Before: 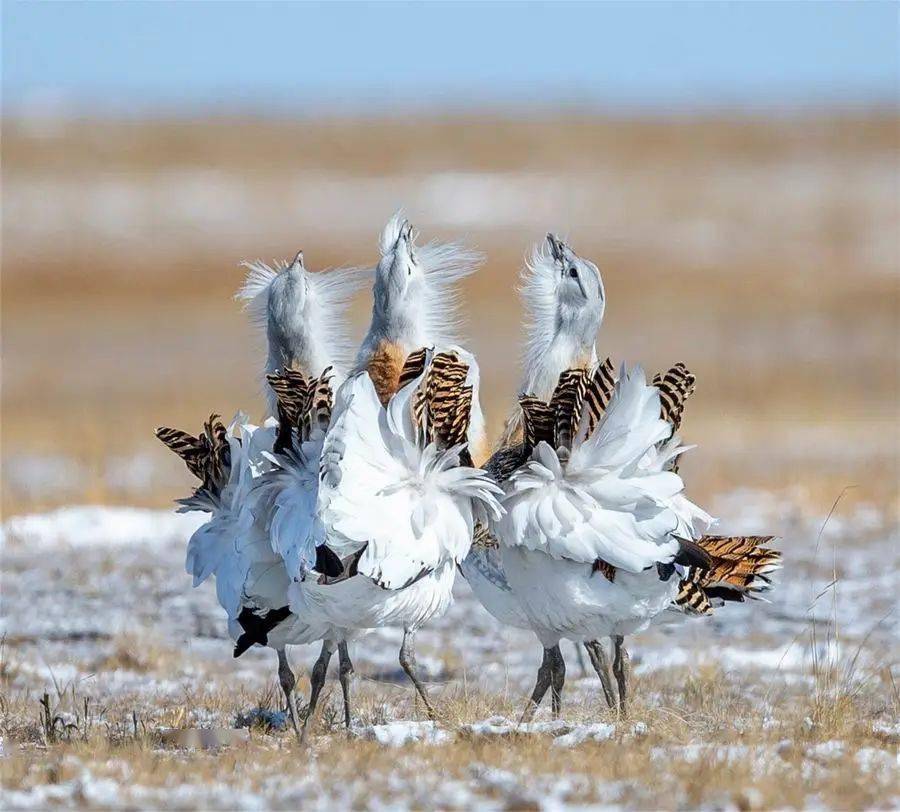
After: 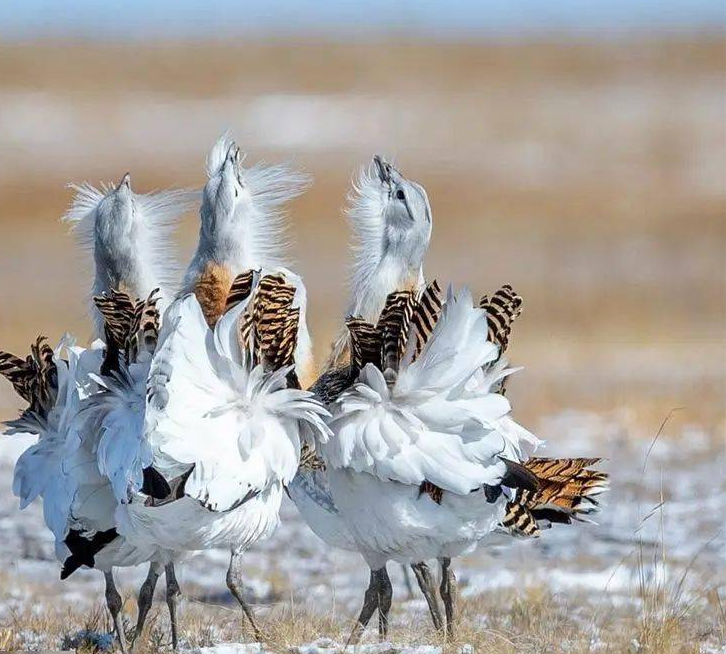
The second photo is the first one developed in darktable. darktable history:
crop: left 19.256%, top 9.658%, right 0%, bottom 9.793%
